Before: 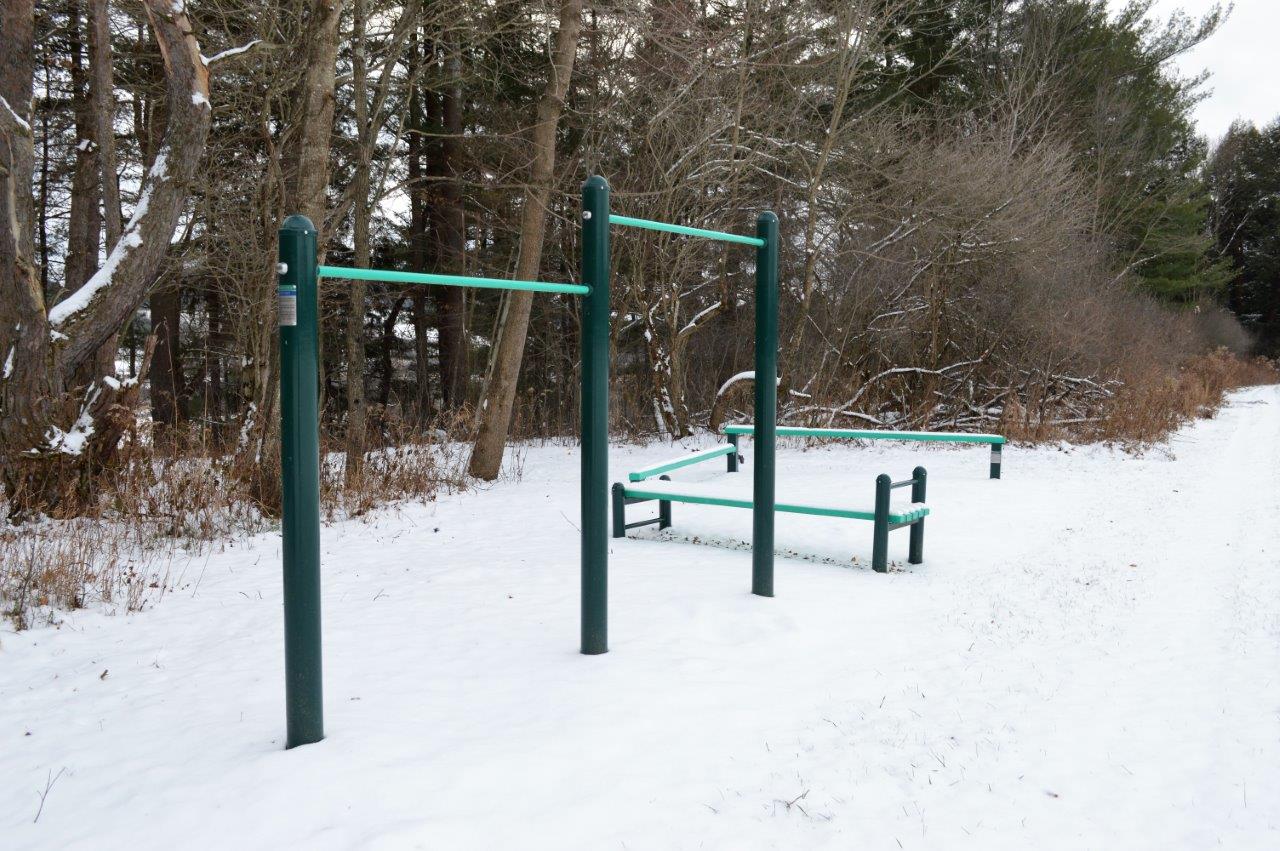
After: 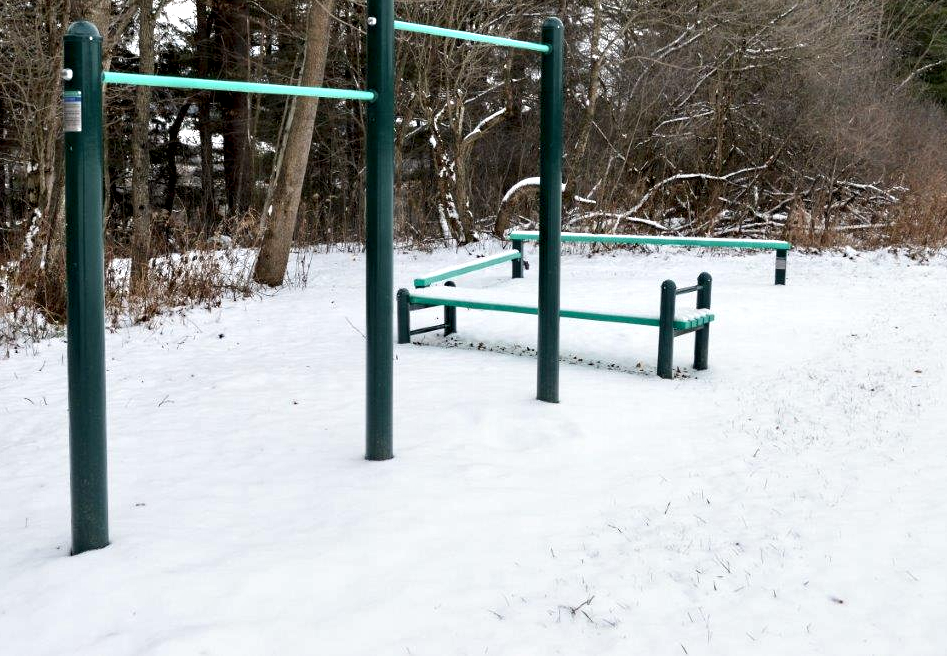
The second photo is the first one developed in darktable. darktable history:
crop: left 16.871%, top 22.857%, right 9.116%
contrast equalizer: y [[0.601, 0.6, 0.598, 0.598, 0.6, 0.601], [0.5 ×6], [0.5 ×6], [0 ×6], [0 ×6]]
